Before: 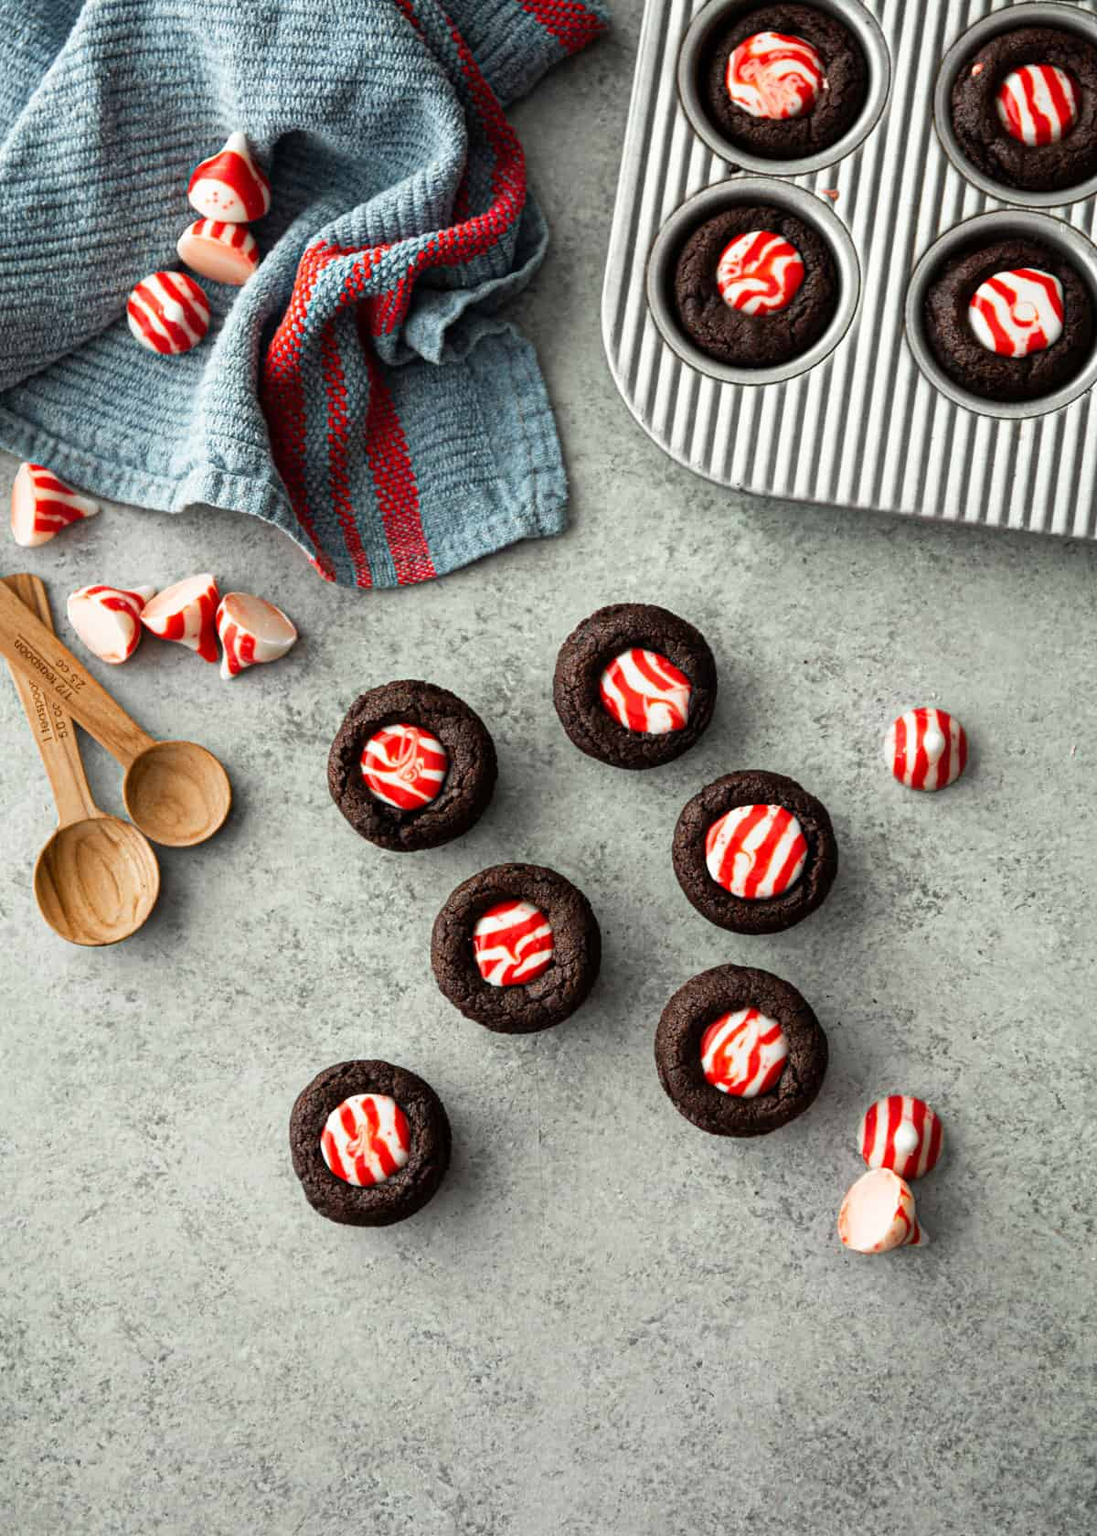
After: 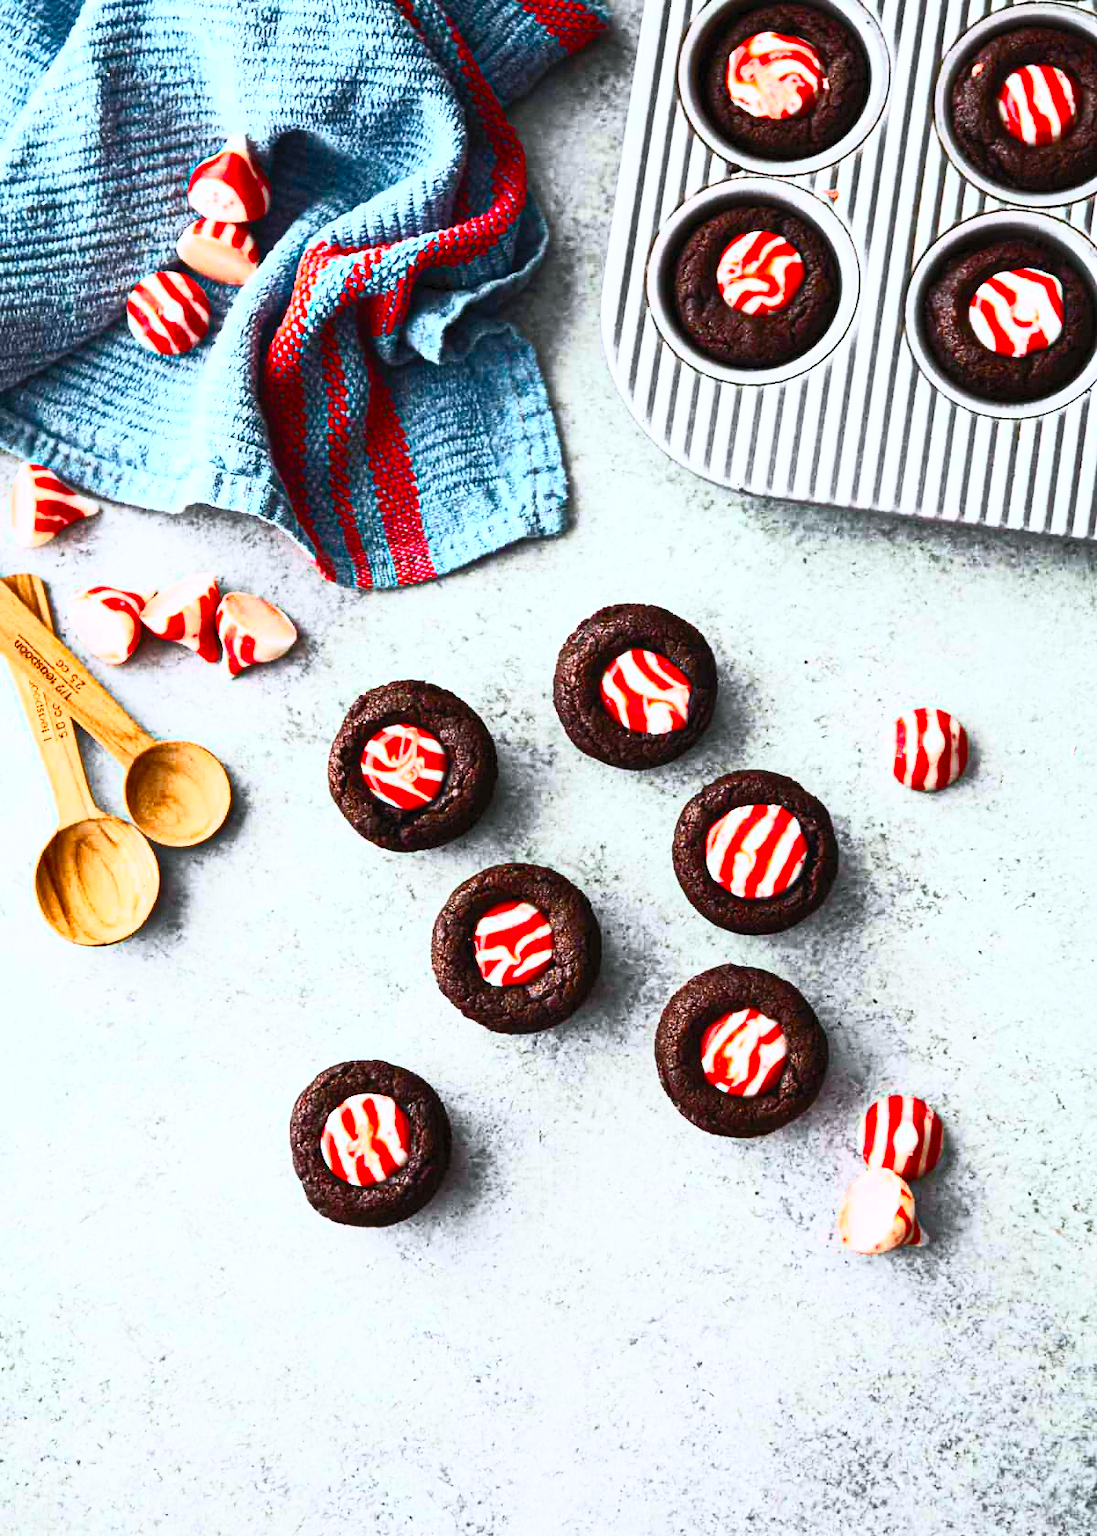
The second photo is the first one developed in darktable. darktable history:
contrast brightness saturation: contrast 0.815, brightness 0.607, saturation 0.575
color calibration: illuminant as shot in camera, x 0.358, y 0.373, temperature 4628.91 K, saturation algorithm version 1 (2020)
color balance rgb: highlights gain › chroma 0.186%, highlights gain › hue 331.93°, linear chroma grading › shadows 31.316%, linear chroma grading › global chroma -1.962%, linear chroma grading › mid-tones 3.954%, perceptual saturation grading › global saturation 0.126%, perceptual saturation grading › mid-tones 11.844%, global vibrance 10.776%
